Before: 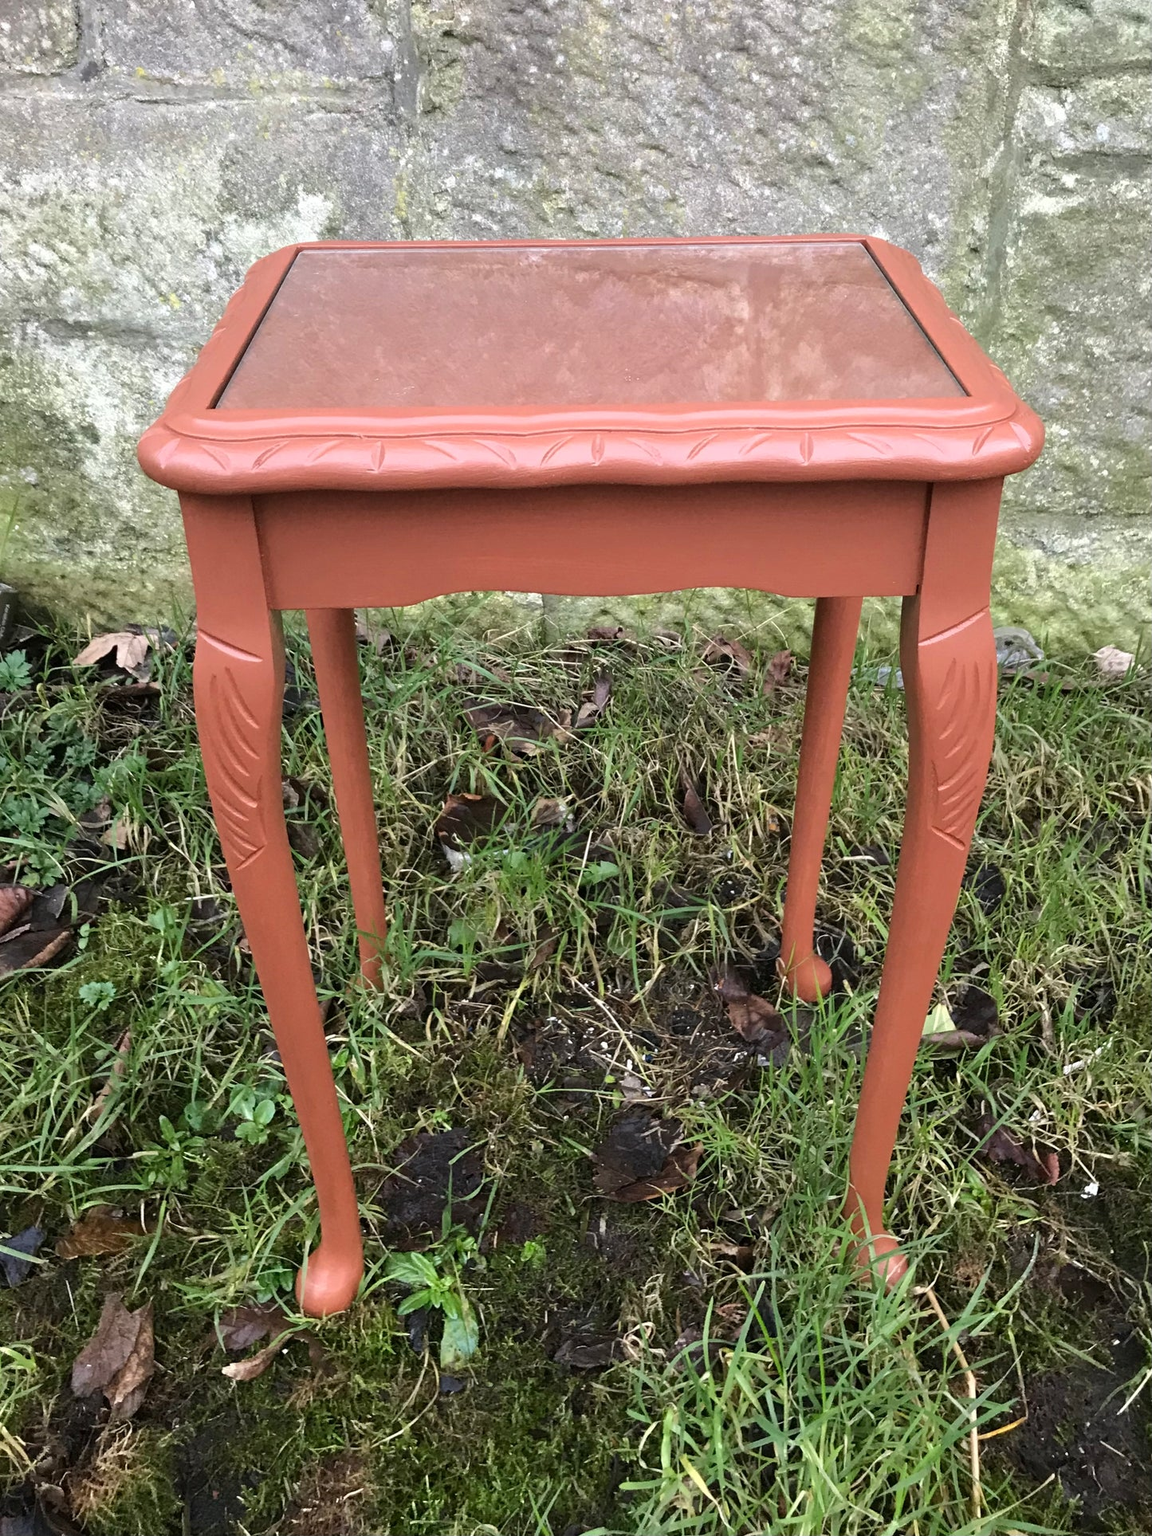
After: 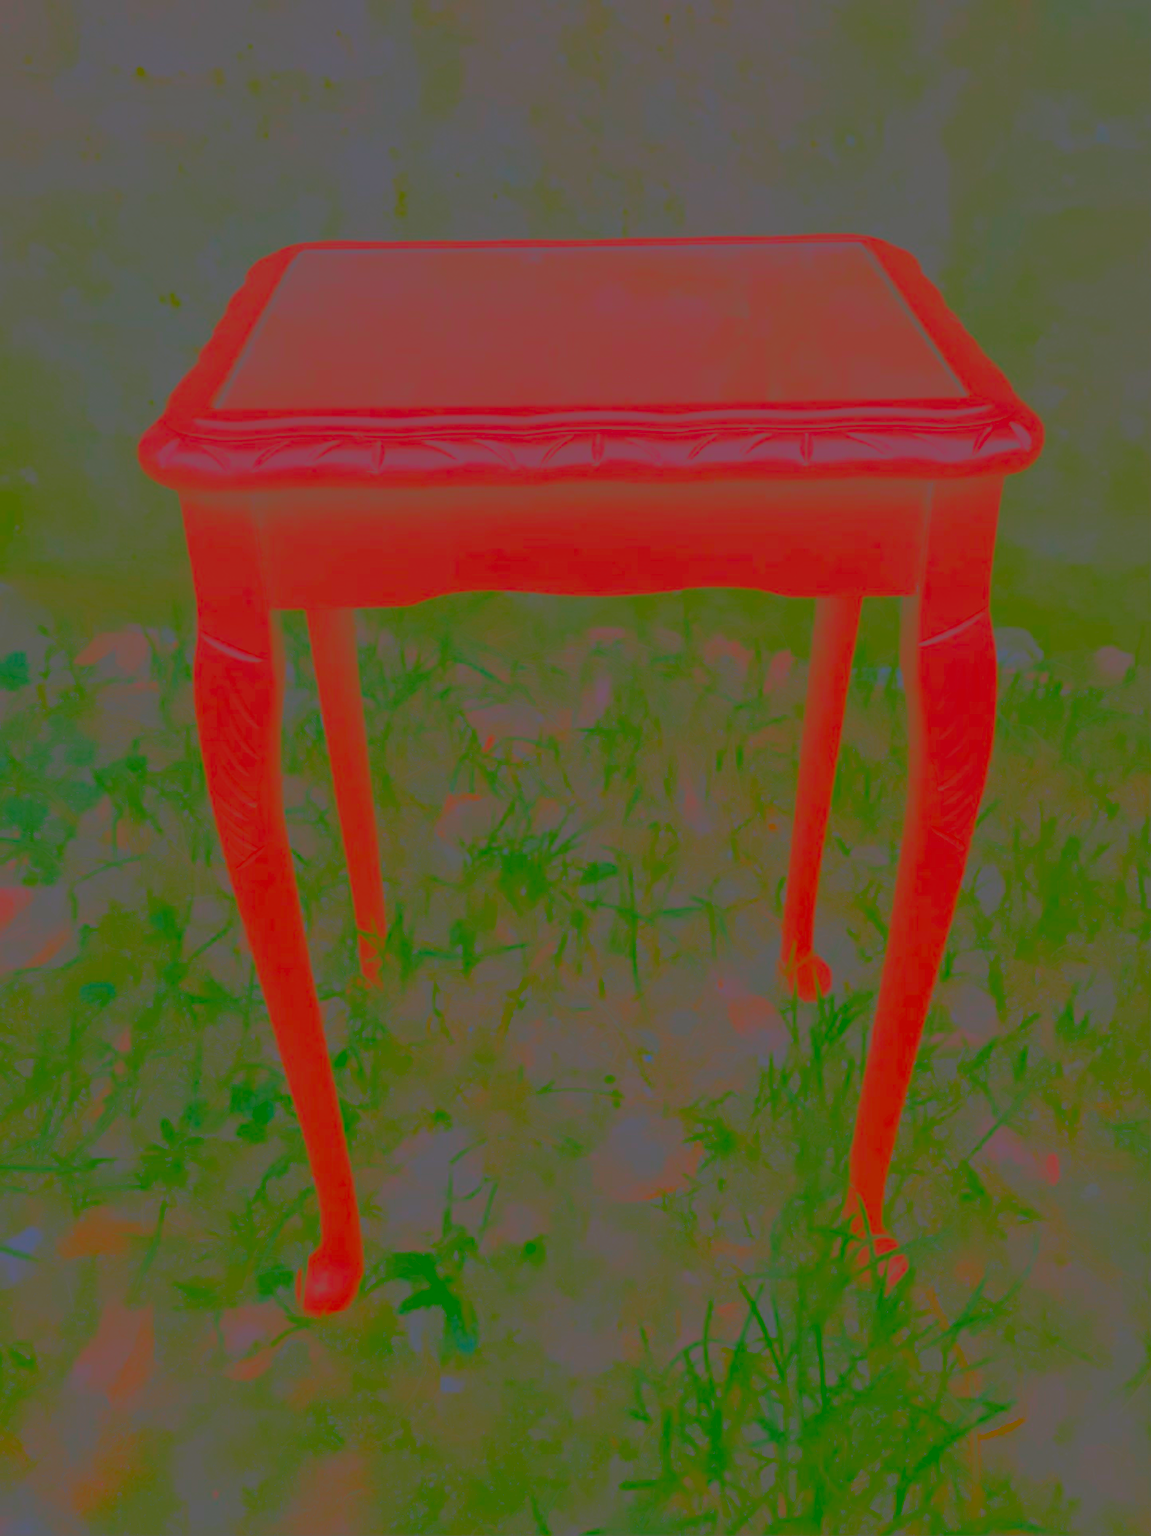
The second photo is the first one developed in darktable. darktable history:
exposure: compensate highlight preservation false
contrast brightness saturation: contrast -0.99, brightness -0.17, saturation 0.75
